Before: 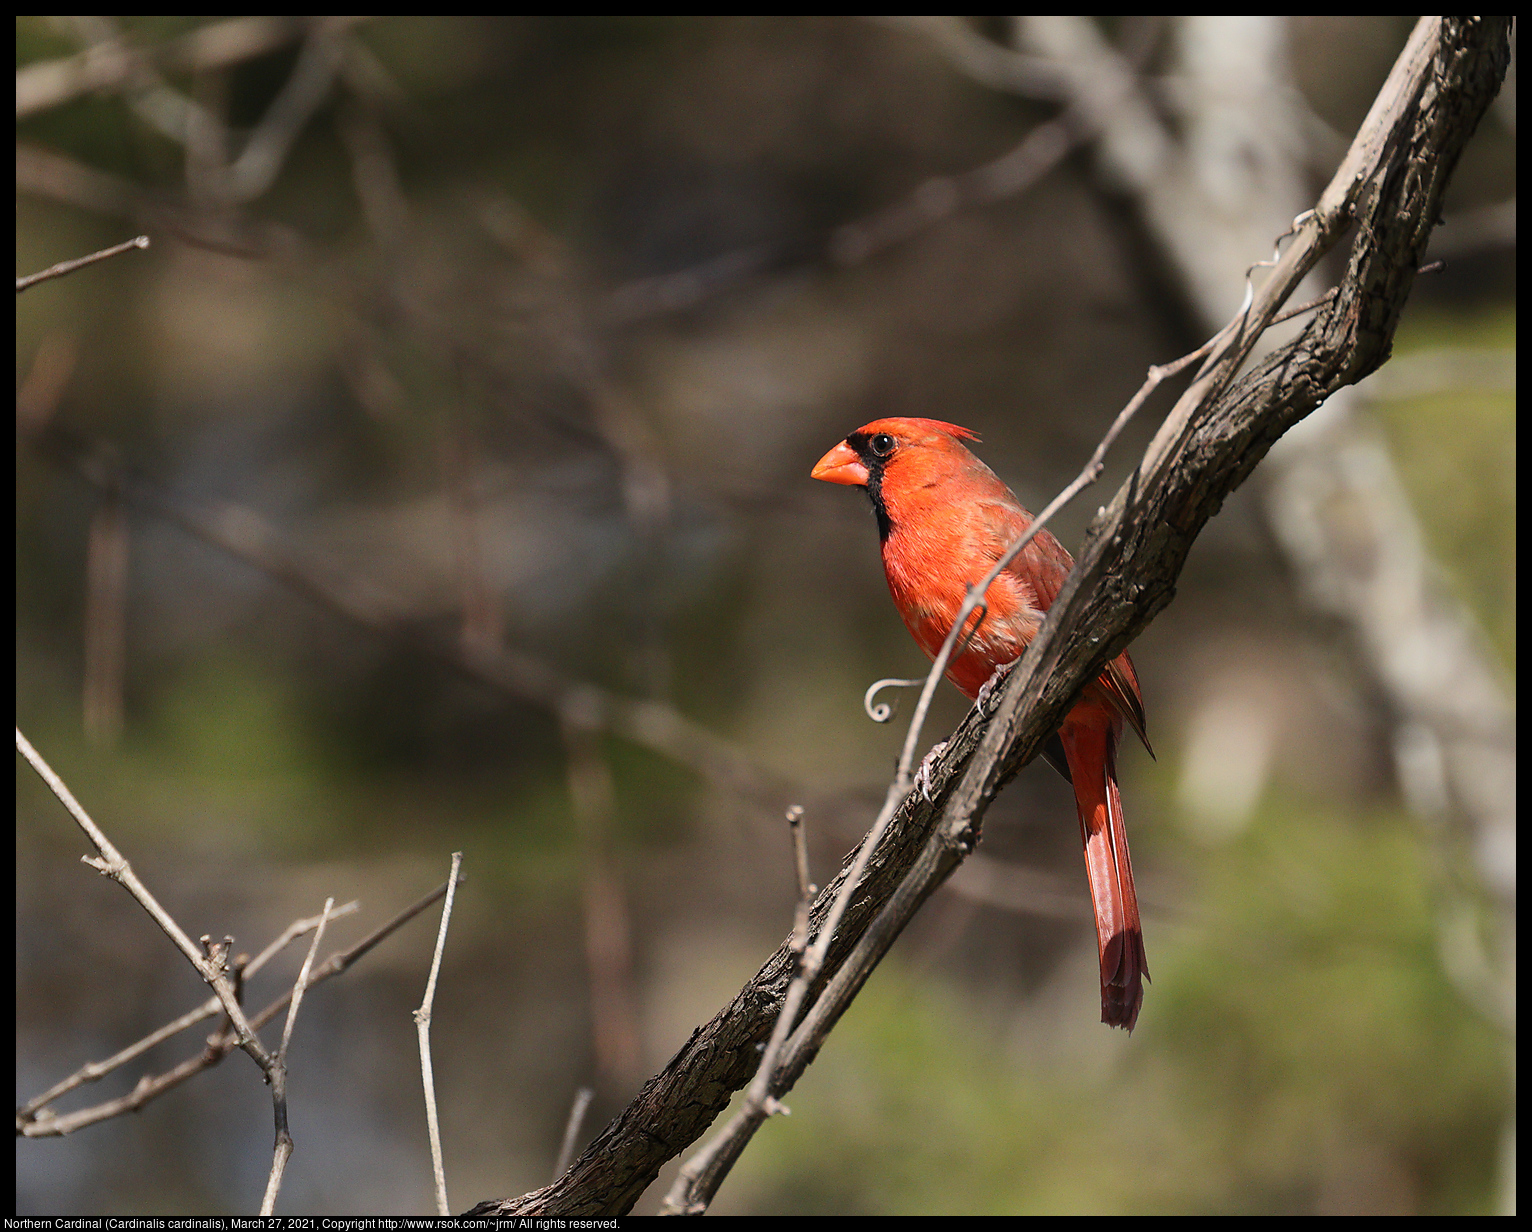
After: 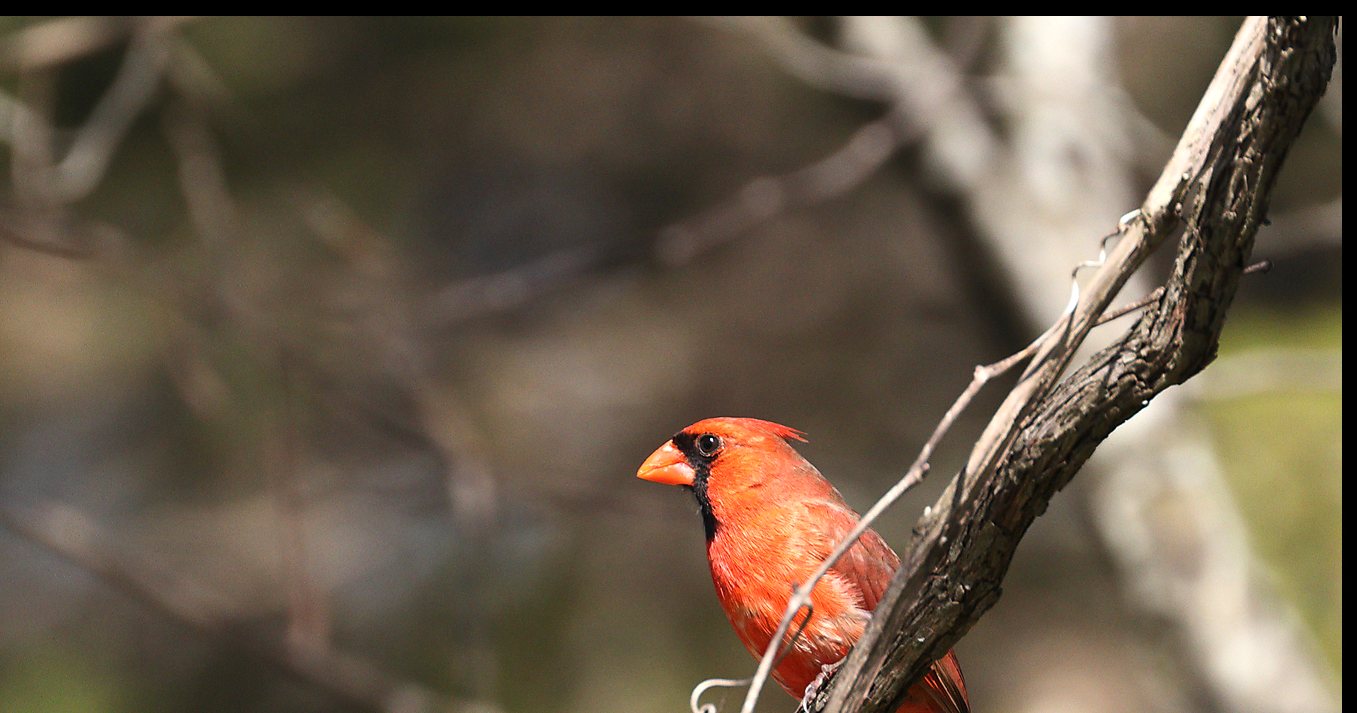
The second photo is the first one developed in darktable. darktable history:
crop and rotate: left 11.37%, bottom 42.1%
exposure: exposure 0.6 EV, compensate exposure bias true, compensate highlight preservation false
